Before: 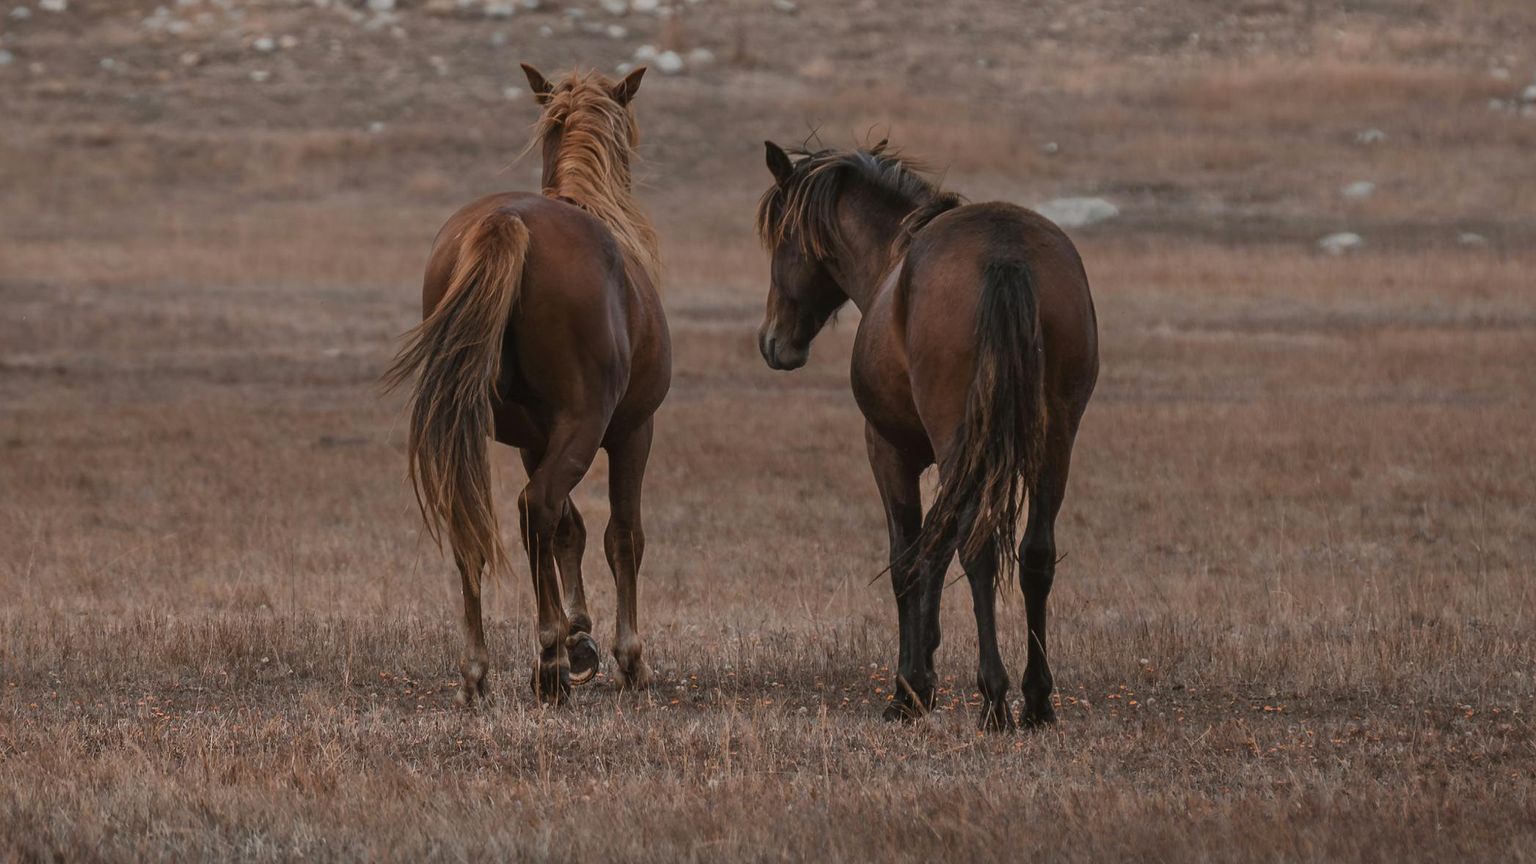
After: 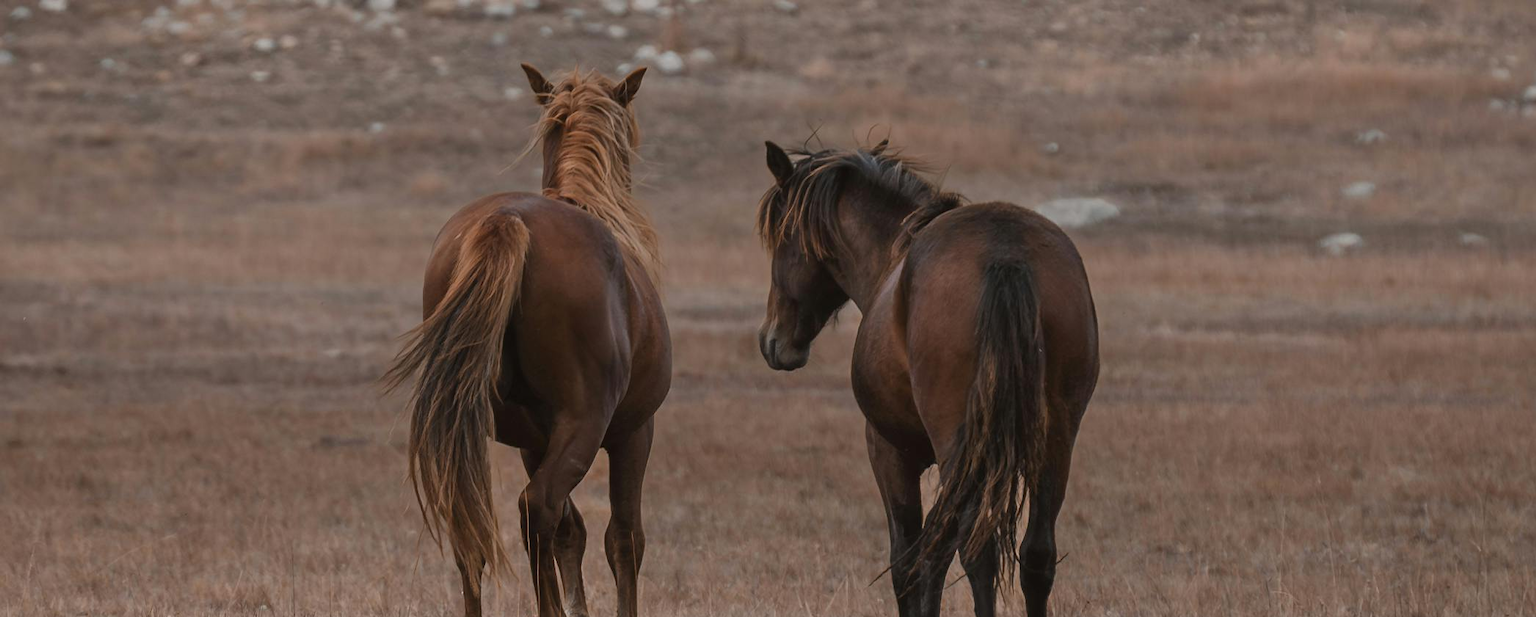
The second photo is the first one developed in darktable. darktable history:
crop: bottom 28.576%
tone equalizer: on, module defaults
